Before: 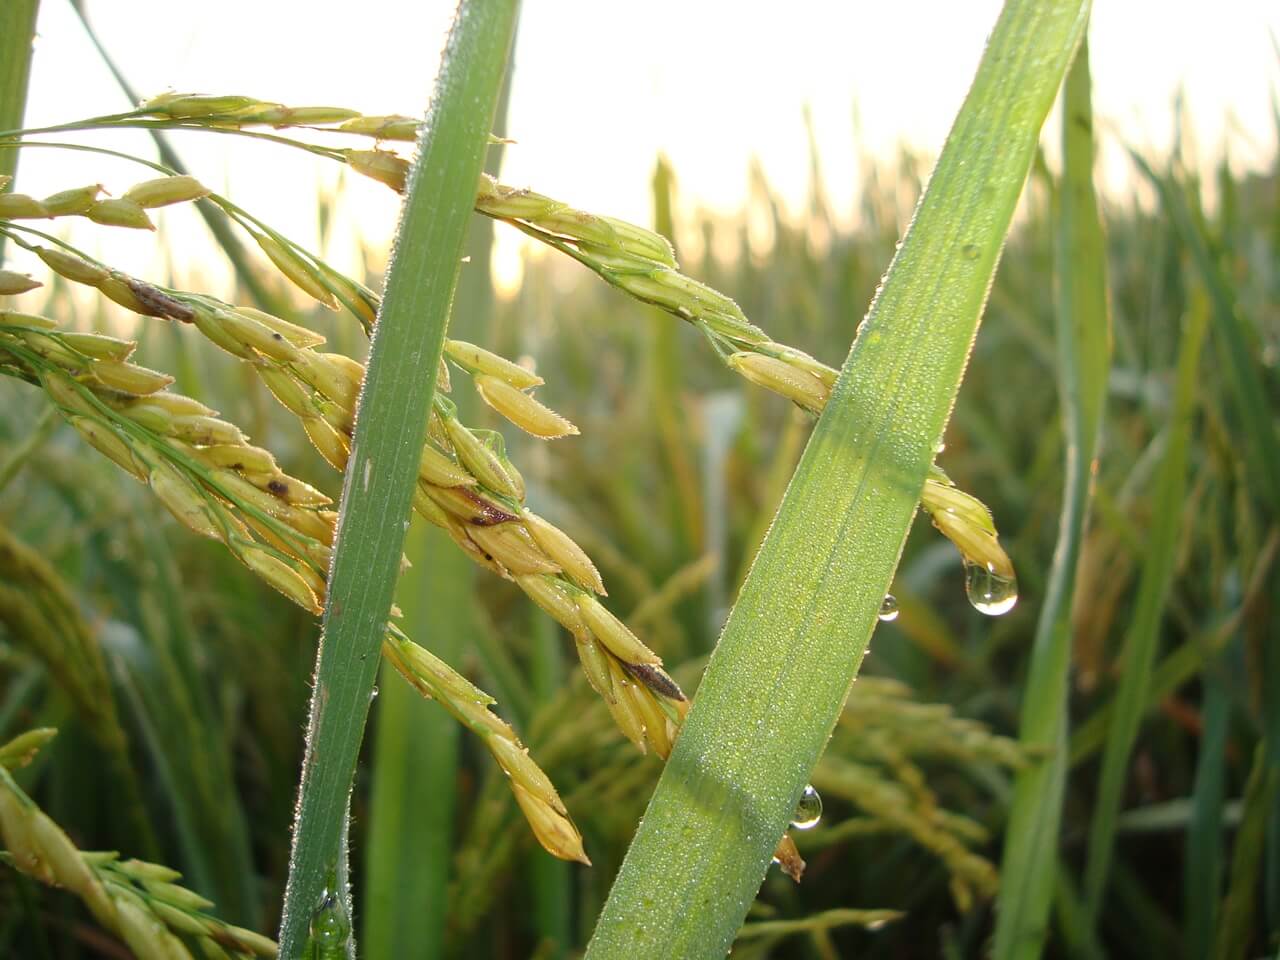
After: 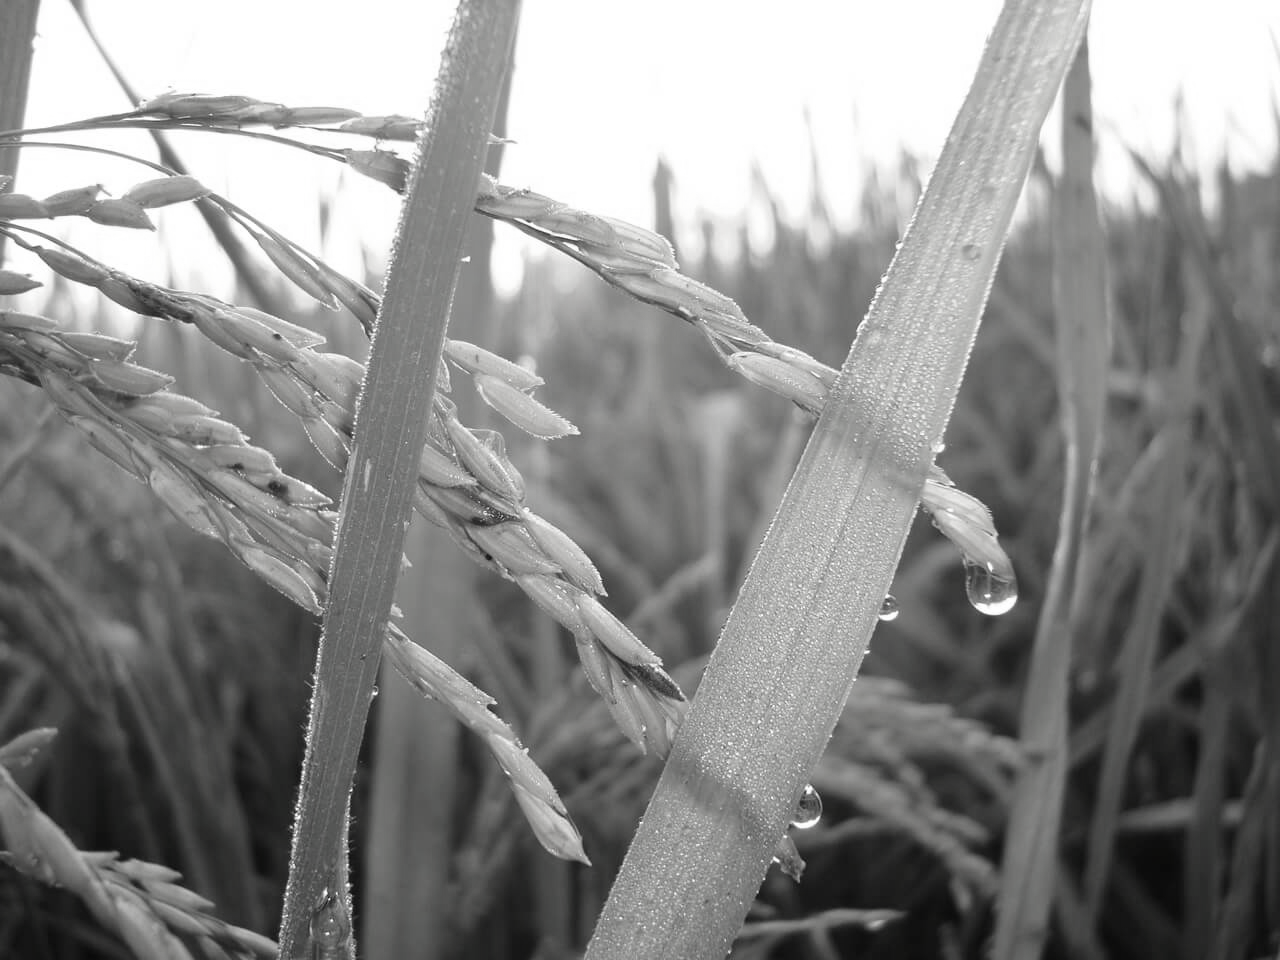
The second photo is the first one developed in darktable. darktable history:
shadows and highlights: shadows 19.87, highlights -19.75, soften with gaussian
contrast brightness saturation: saturation -0.984
